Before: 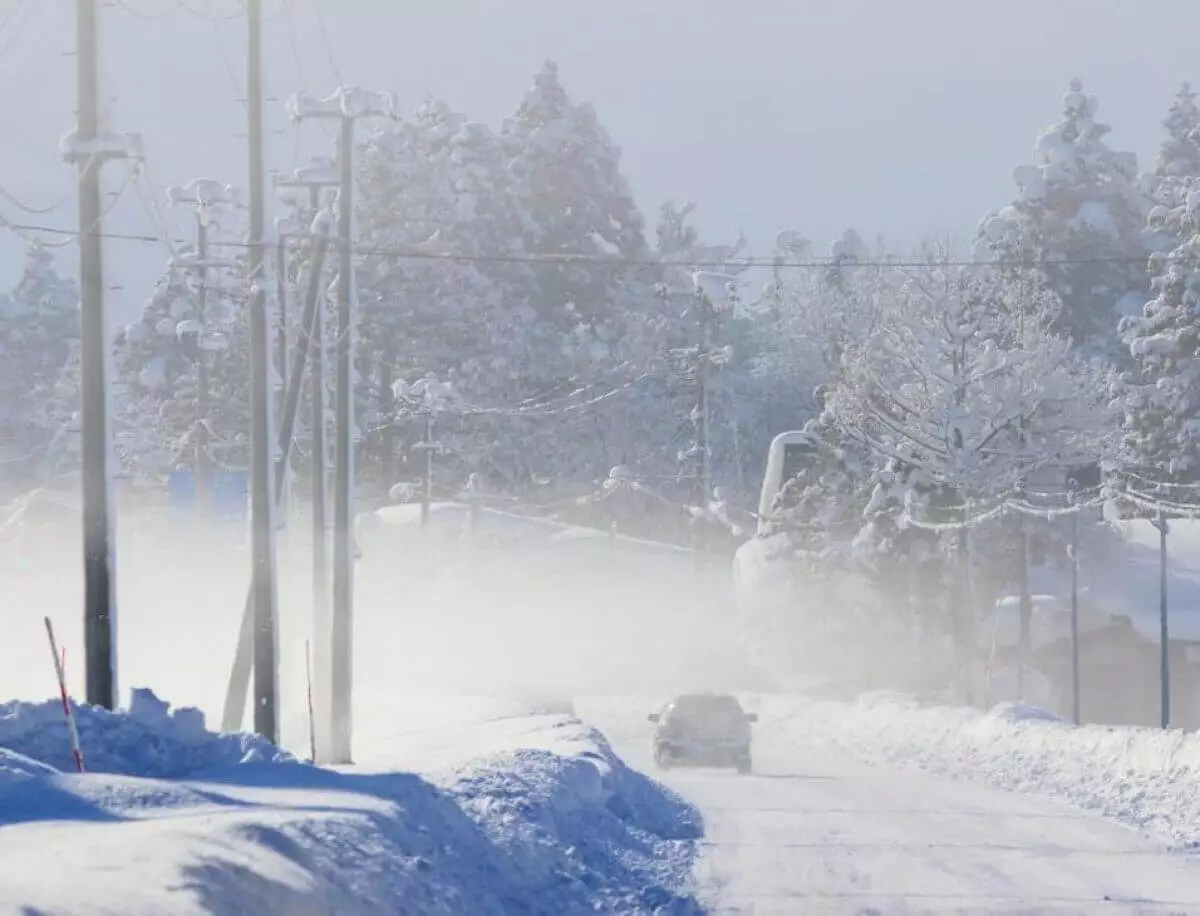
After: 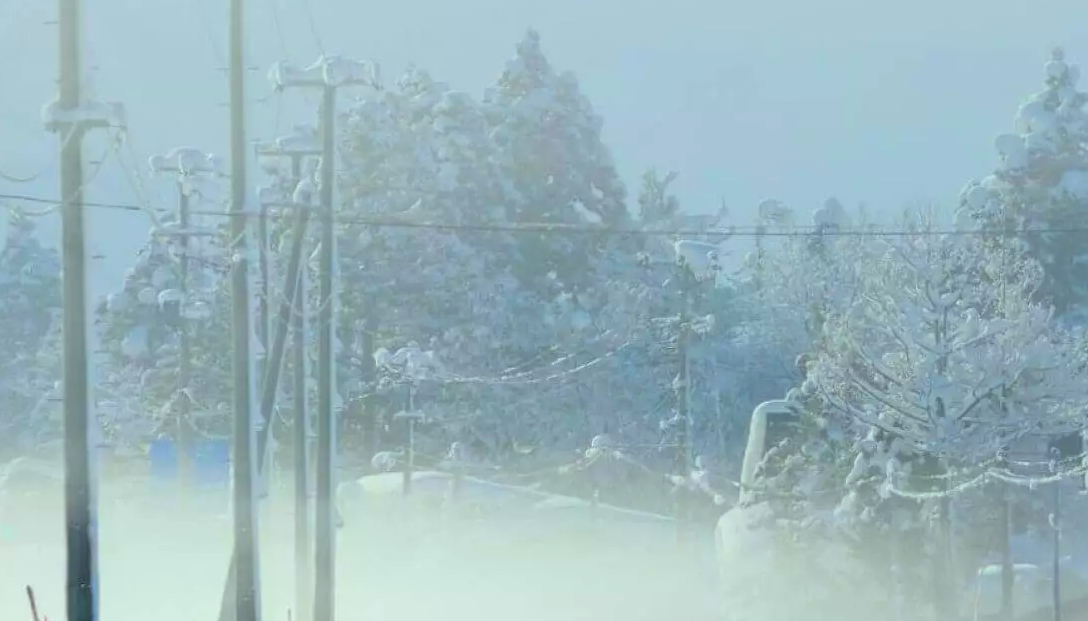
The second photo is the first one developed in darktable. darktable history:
color correction: highlights a* -7.33, highlights b* 1.26, shadows a* -3.55, saturation 1.4
crop: left 1.509%, top 3.452%, right 7.696%, bottom 28.452%
